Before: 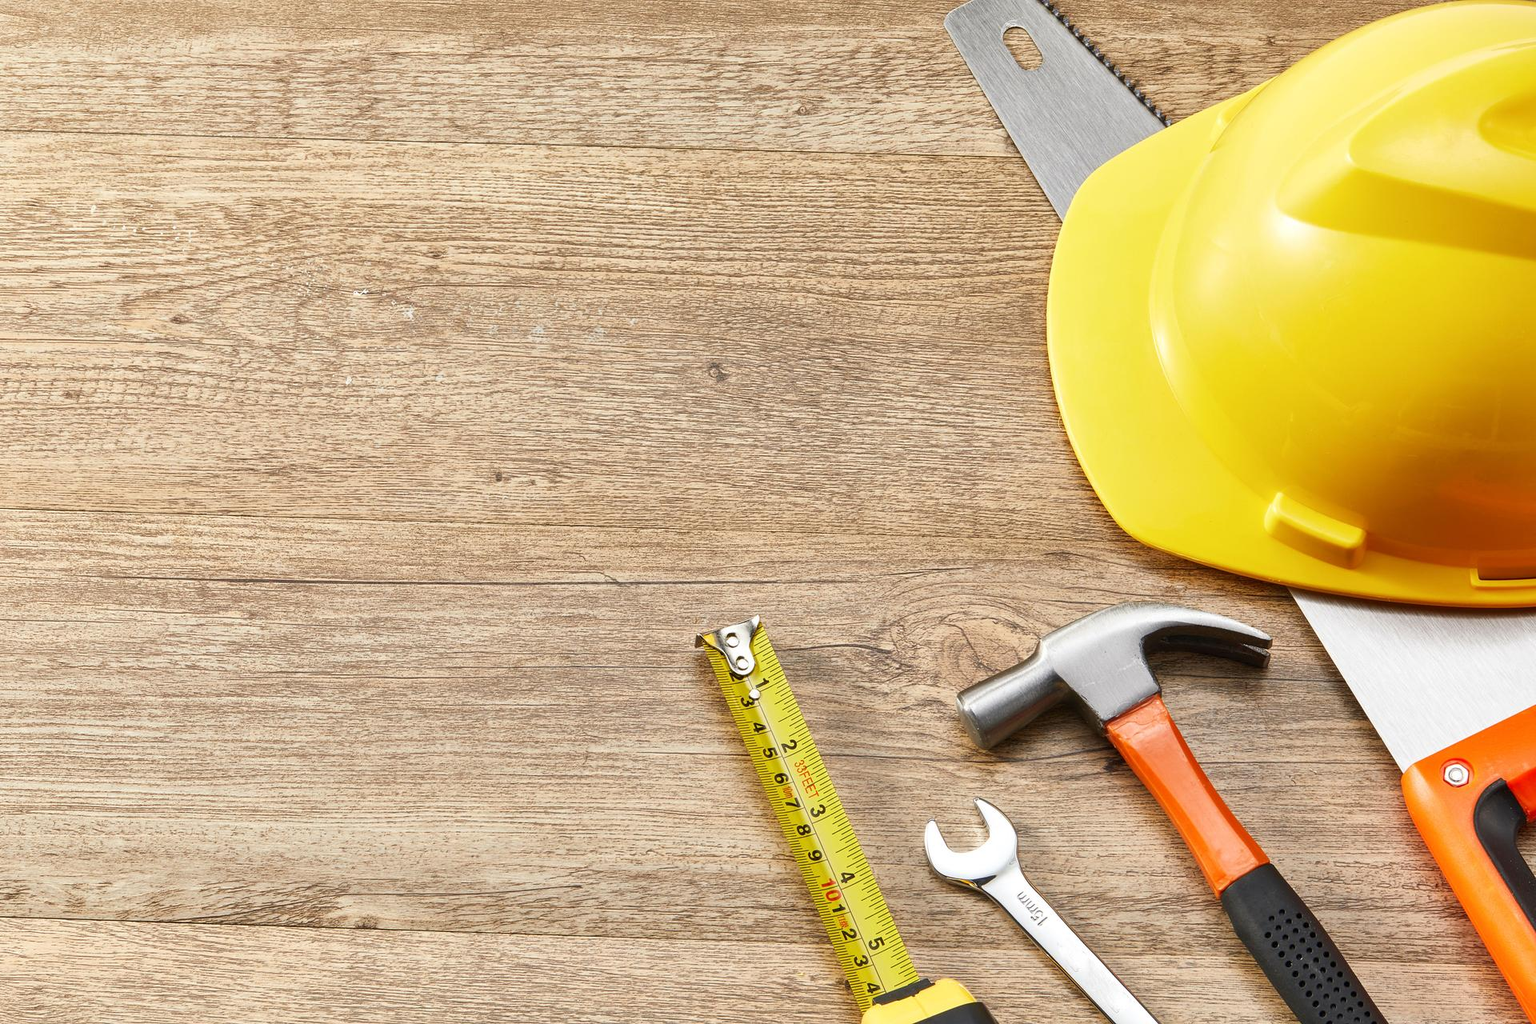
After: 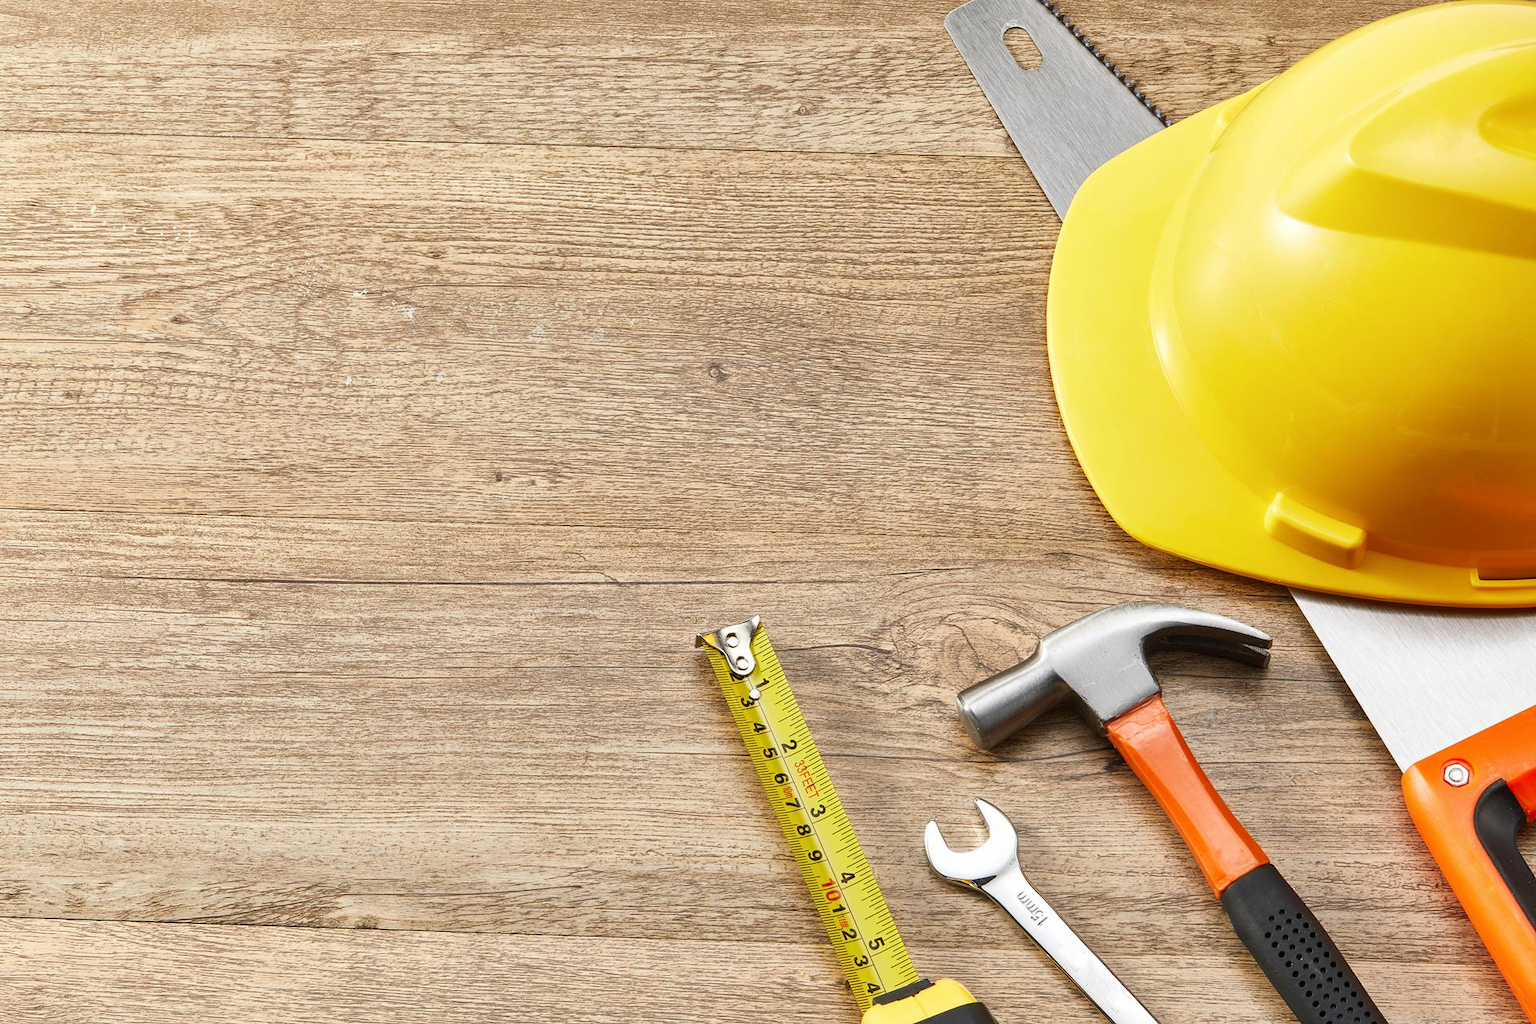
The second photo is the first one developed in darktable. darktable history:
exposure: exposure -0.011 EV, compensate highlight preservation false
